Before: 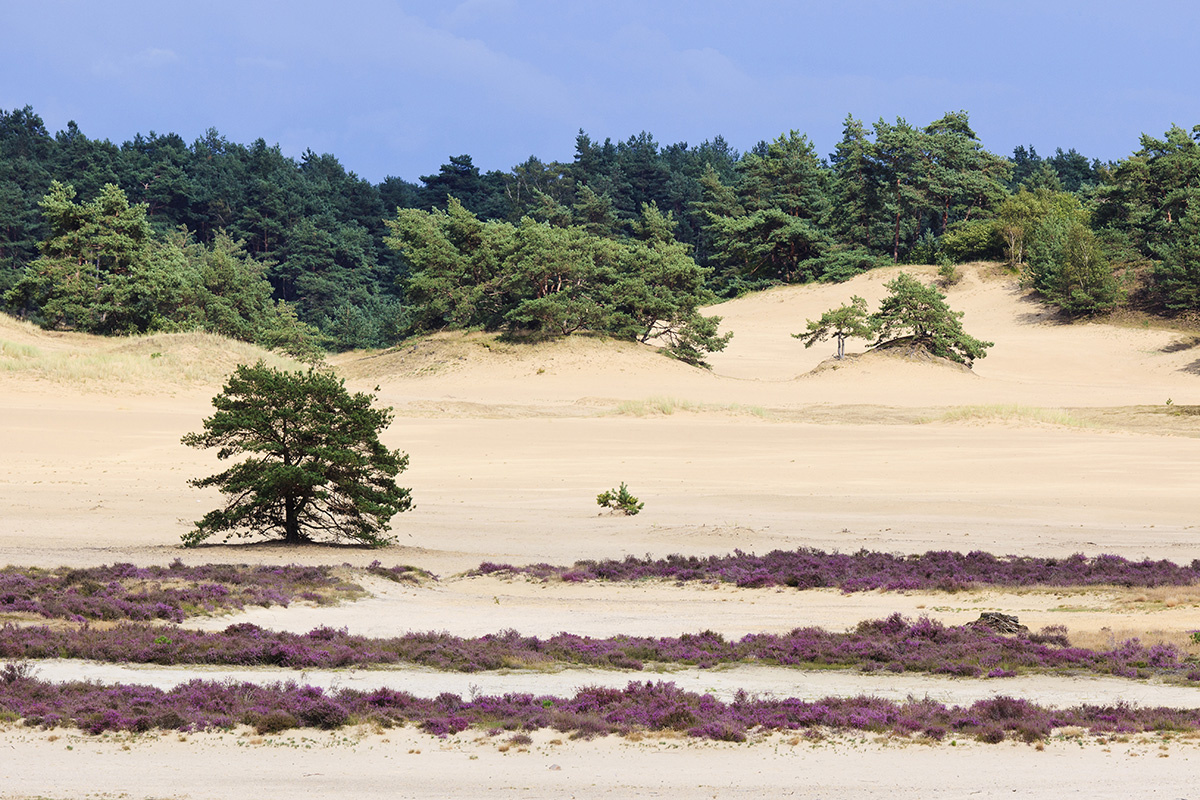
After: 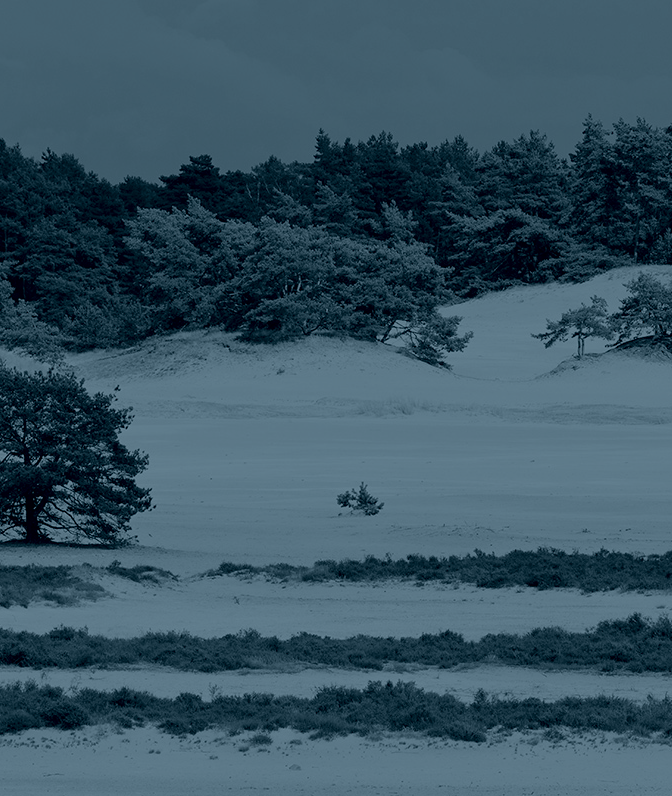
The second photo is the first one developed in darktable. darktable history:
colorize: hue 194.4°, saturation 29%, source mix 61.75%, lightness 3.98%, version 1
crop: left 21.674%, right 22.086%
